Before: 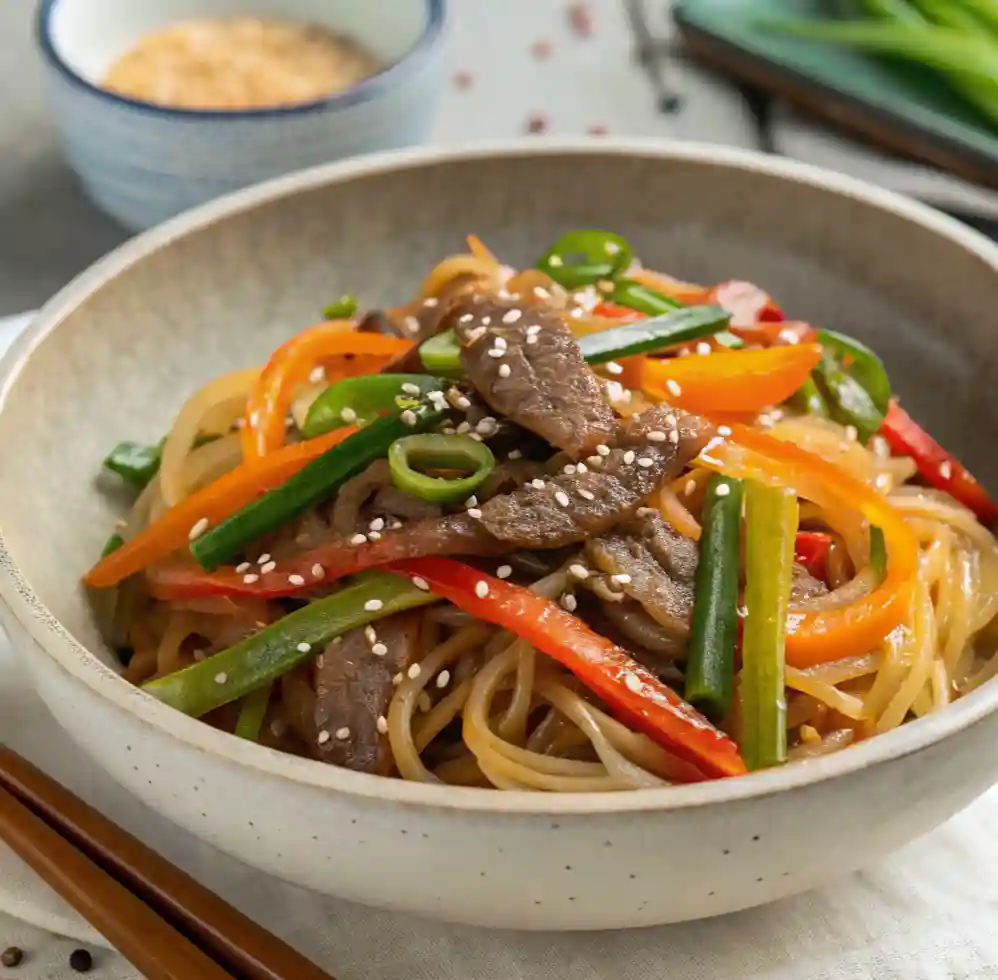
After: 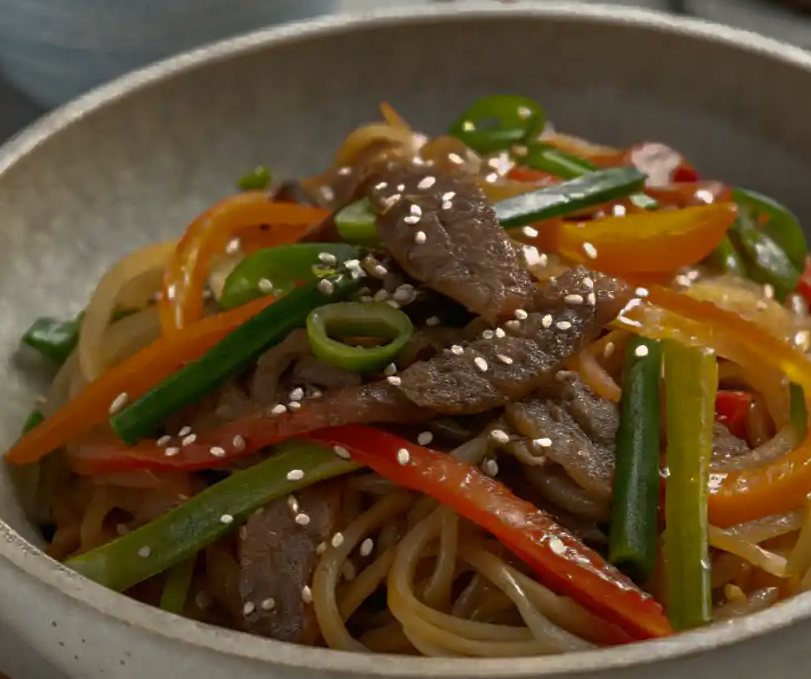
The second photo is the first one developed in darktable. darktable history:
base curve: curves: ch0 [(0, 0) (0.564, 0.291) (0.802, 0.731) (1, 1)]
color correction: highlights b* 3
crop: left 7.856%, top 11.836%, right 10.12%, bottom 15.387%
rotate and perspective: rotation -1.42°, crop left 0.016, crop right 0.984, crop top 0.035, crop bottom 0.965
